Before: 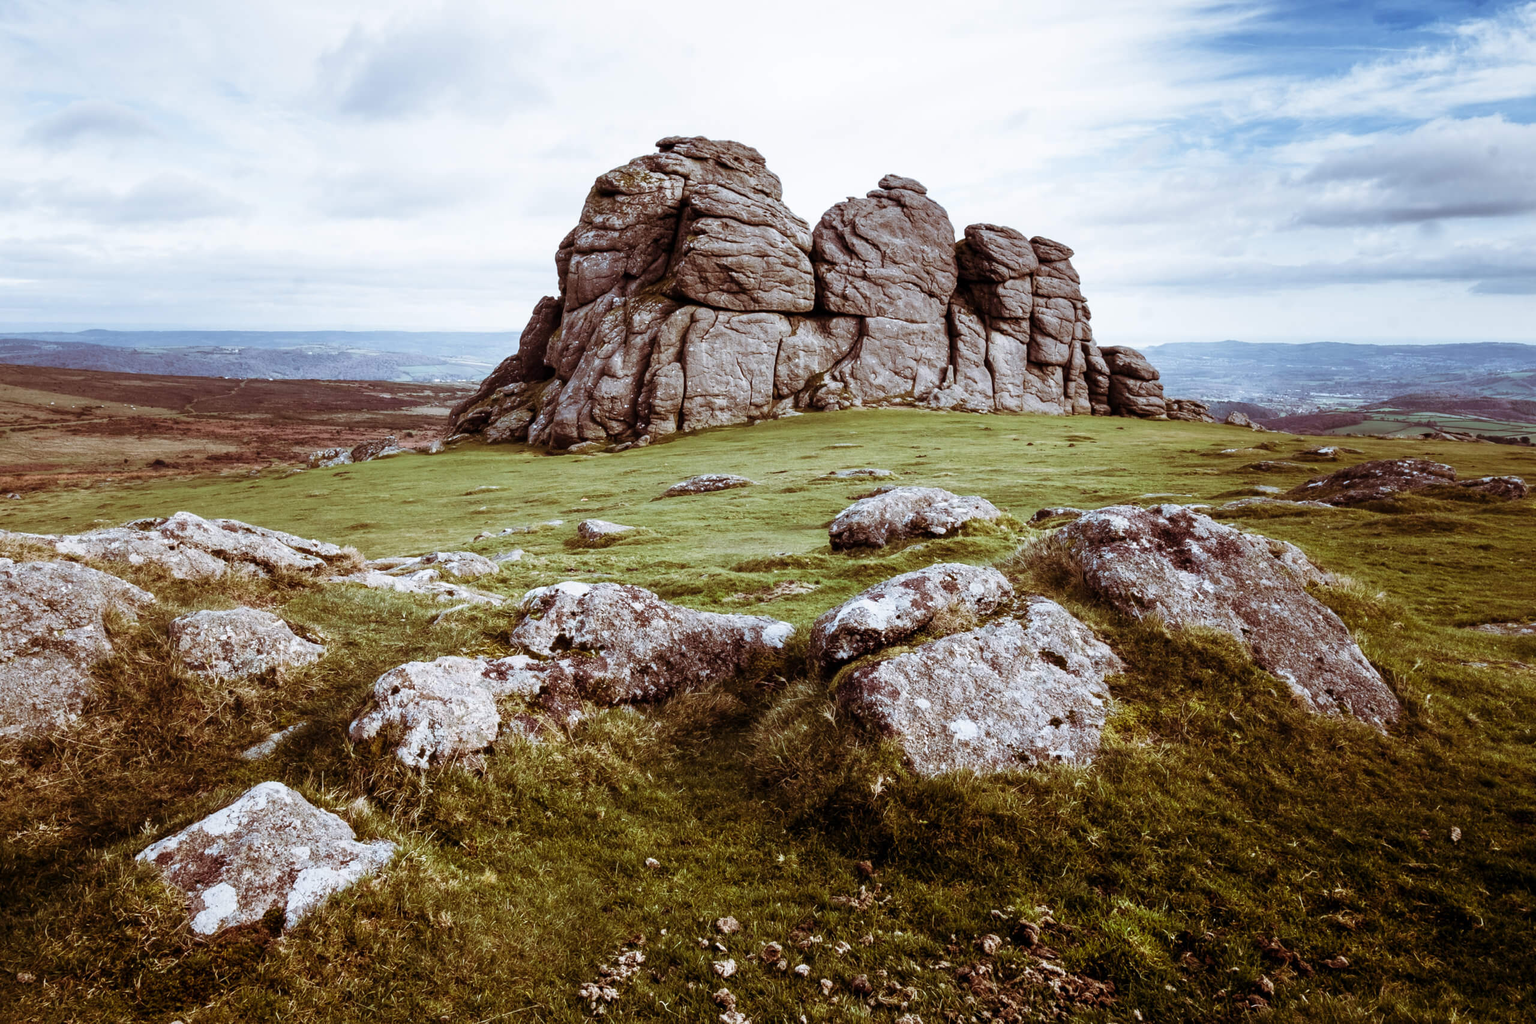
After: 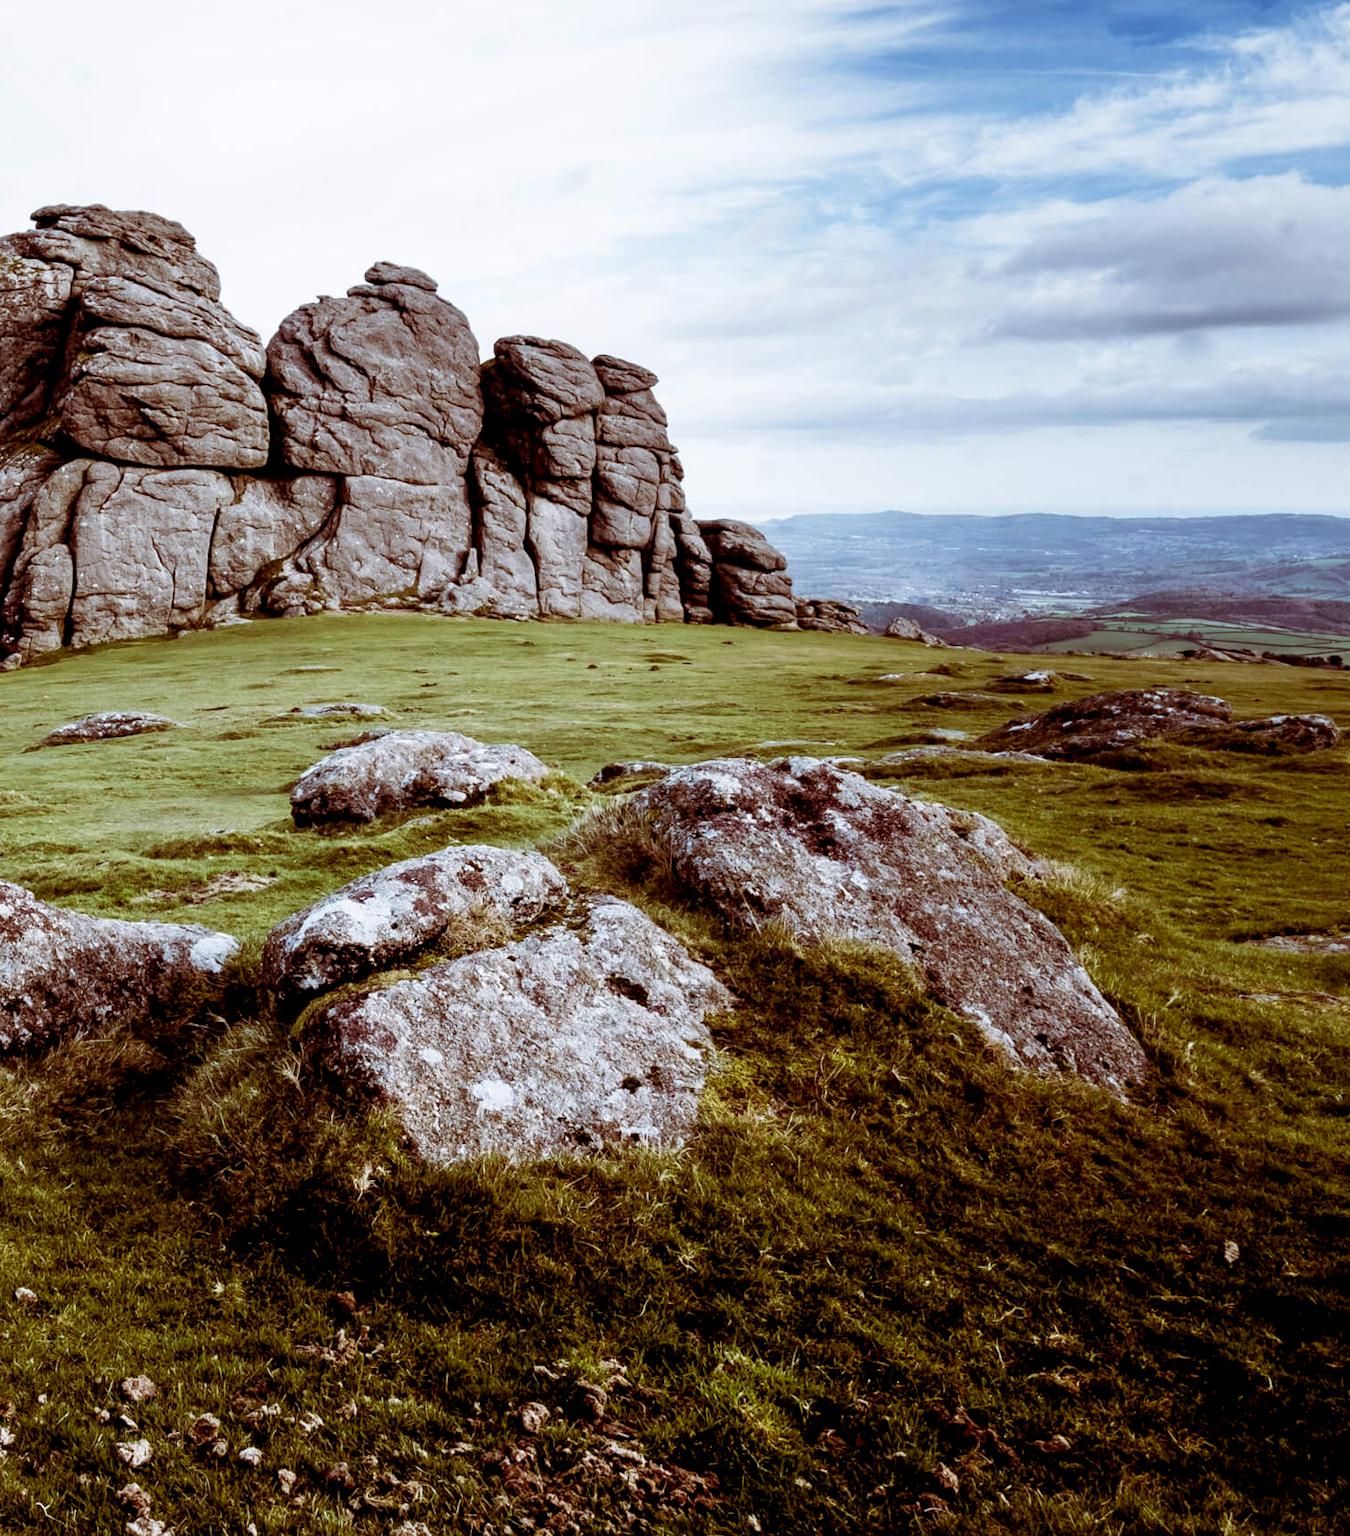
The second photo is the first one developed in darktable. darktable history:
crop: left 41.402%
exposure: black level correction 0.011, compensate highlight preservation false
